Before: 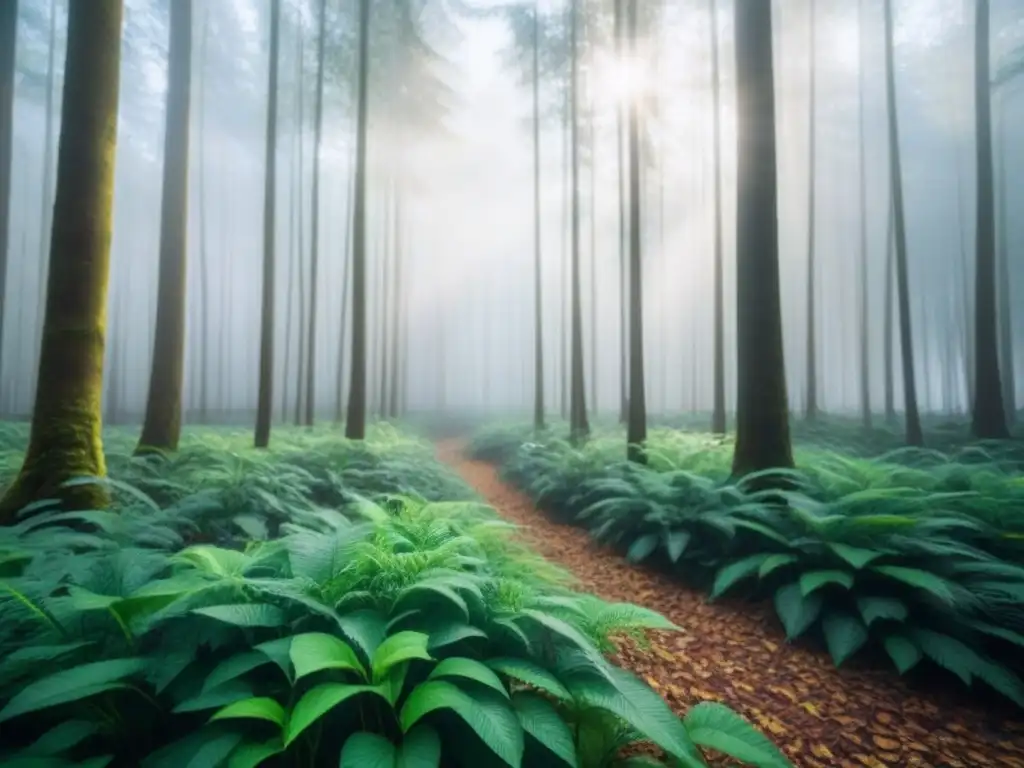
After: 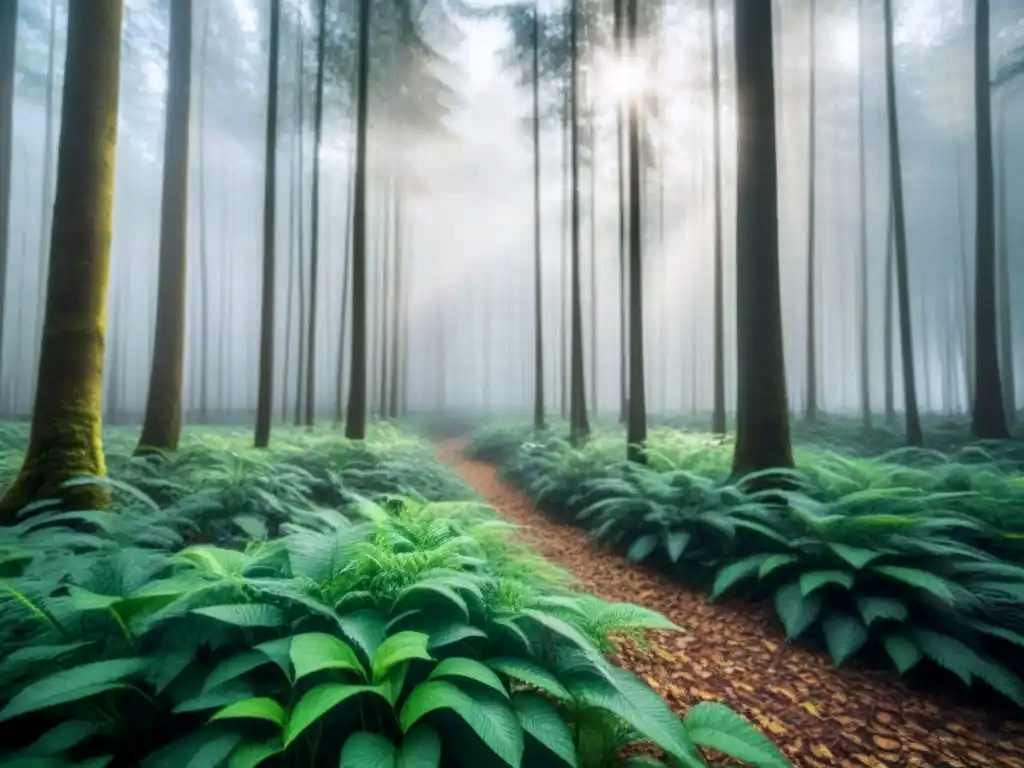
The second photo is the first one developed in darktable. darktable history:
contrast brightness saturation: contrast 0.1, brightness 0.02, saturation 0.02
shadows and highlights: shadows 30.63, highlights -63.22, shadows color adjustment 98%, highlights color adjustment 58.61%, soften with gaussian
local contrast: on, module defaults
